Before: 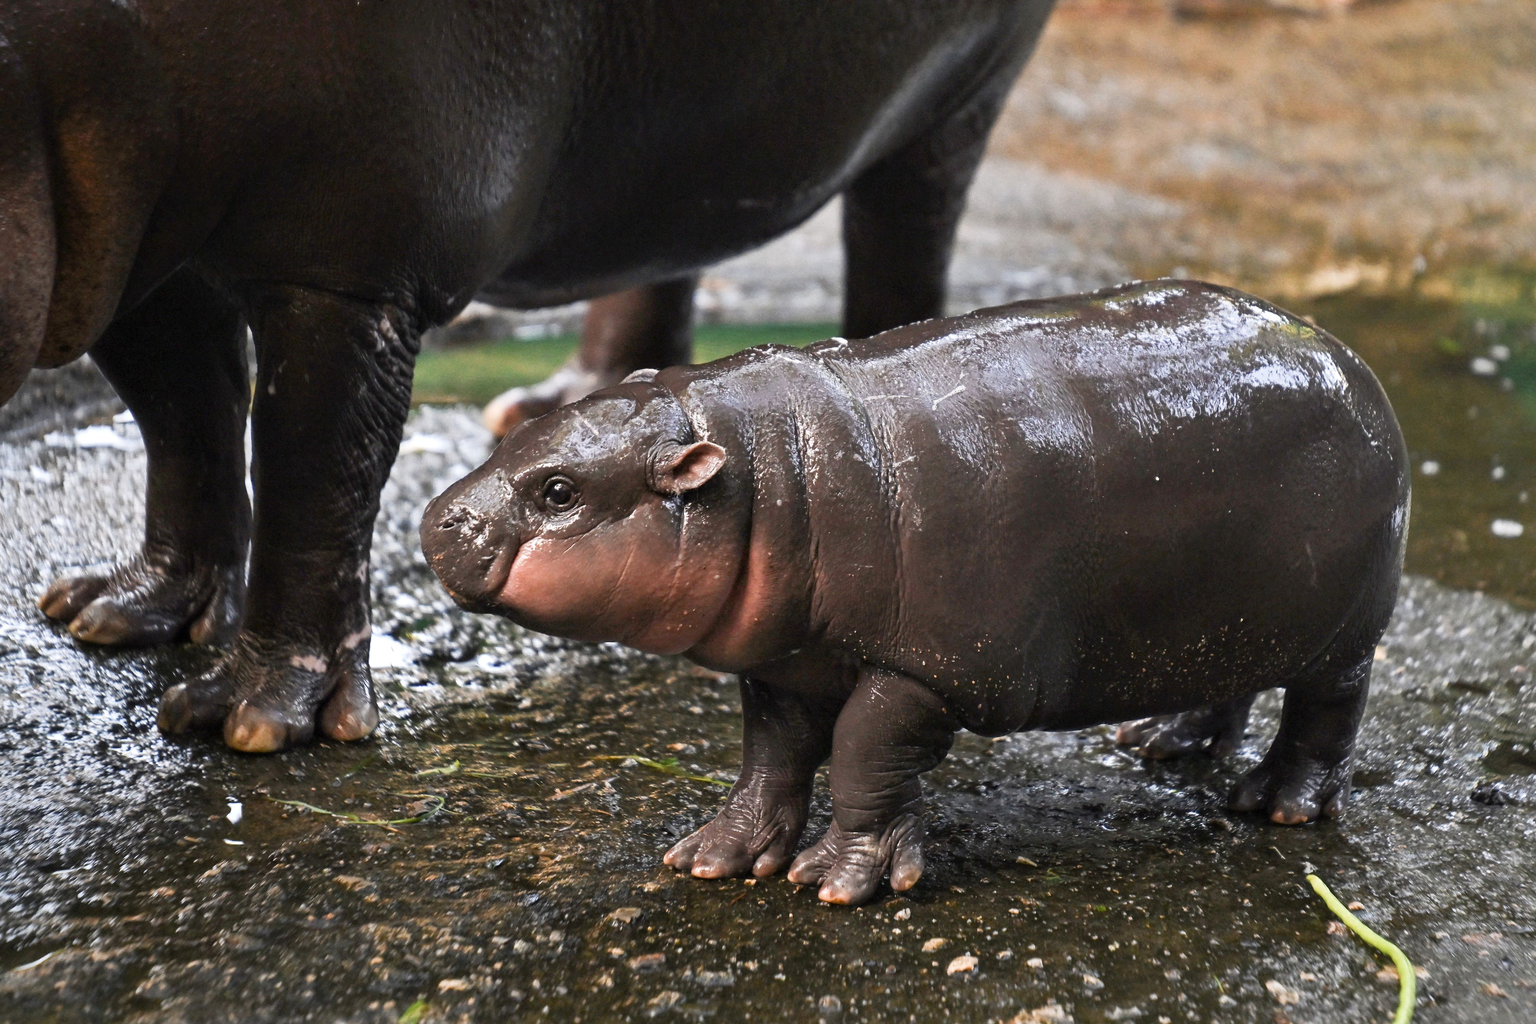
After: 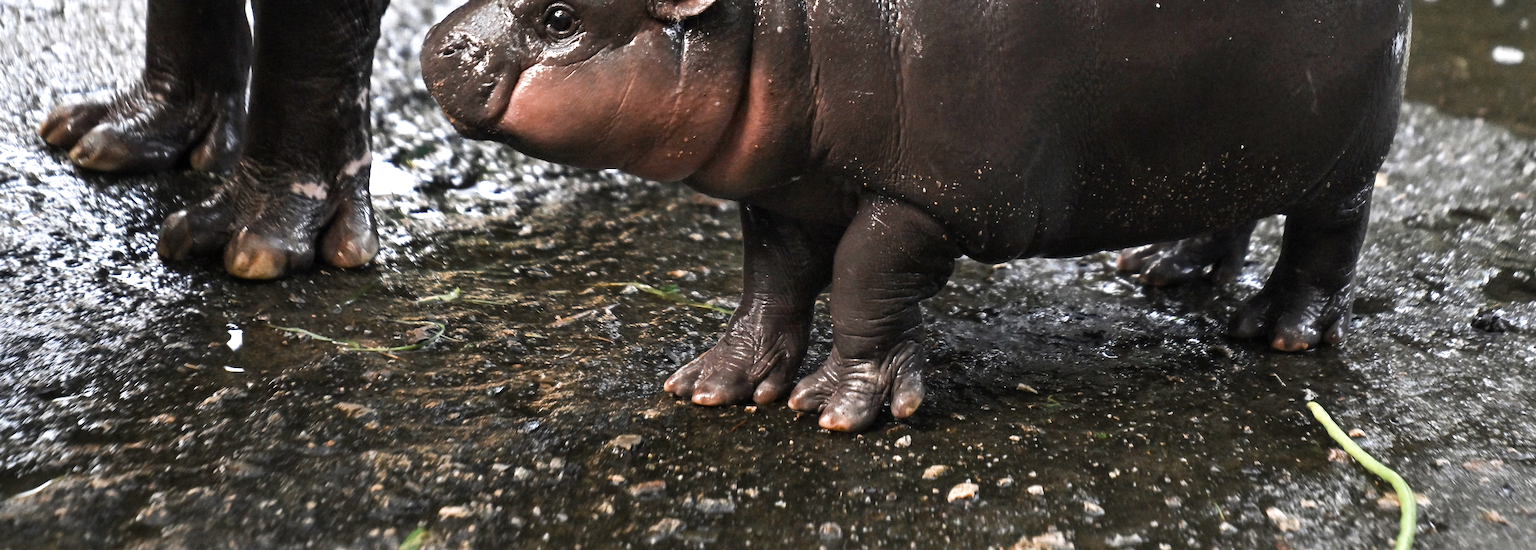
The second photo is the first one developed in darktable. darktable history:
crop and rotate: top 46.237%
tone equalizer: -8 EV -0.417 EV, -7 EV -0.389 EV, -6 EV -0.333 EV, -5 EV -0.222 EV, -3 EV 0.222 EV, -2 EV 0.333 EV, -1 EV 0.389 EV, +0 EV 0.417 EV, edges refinement/feathering 500, mask exposure compensation -1.57 EV, preserve details no
color zones: curves: ch0 [(0, 0.5) (0.125, 0.4) (0.25, 0.5) (0.375, 0.4) (0.5, 0.4) (0.625, 0.6) (0.75, 0.6) (0.875, 0.5)]; ch1 [(0, 0.35) (0.125, 0.45) (0.25, 0.35) (0.375, 0.35) (0.5, 0.35) (0.625, 0.35) (0.75, 0.45) (0.875, 0.35)]; ch2 [(0, 0.6) (0.125, 0.5) (0.25, 0.5) (0.375, 0.6) (0.5, 0.6) (0.625, 0.5) (0.75, 0.5) (0.875, 0.5)]
